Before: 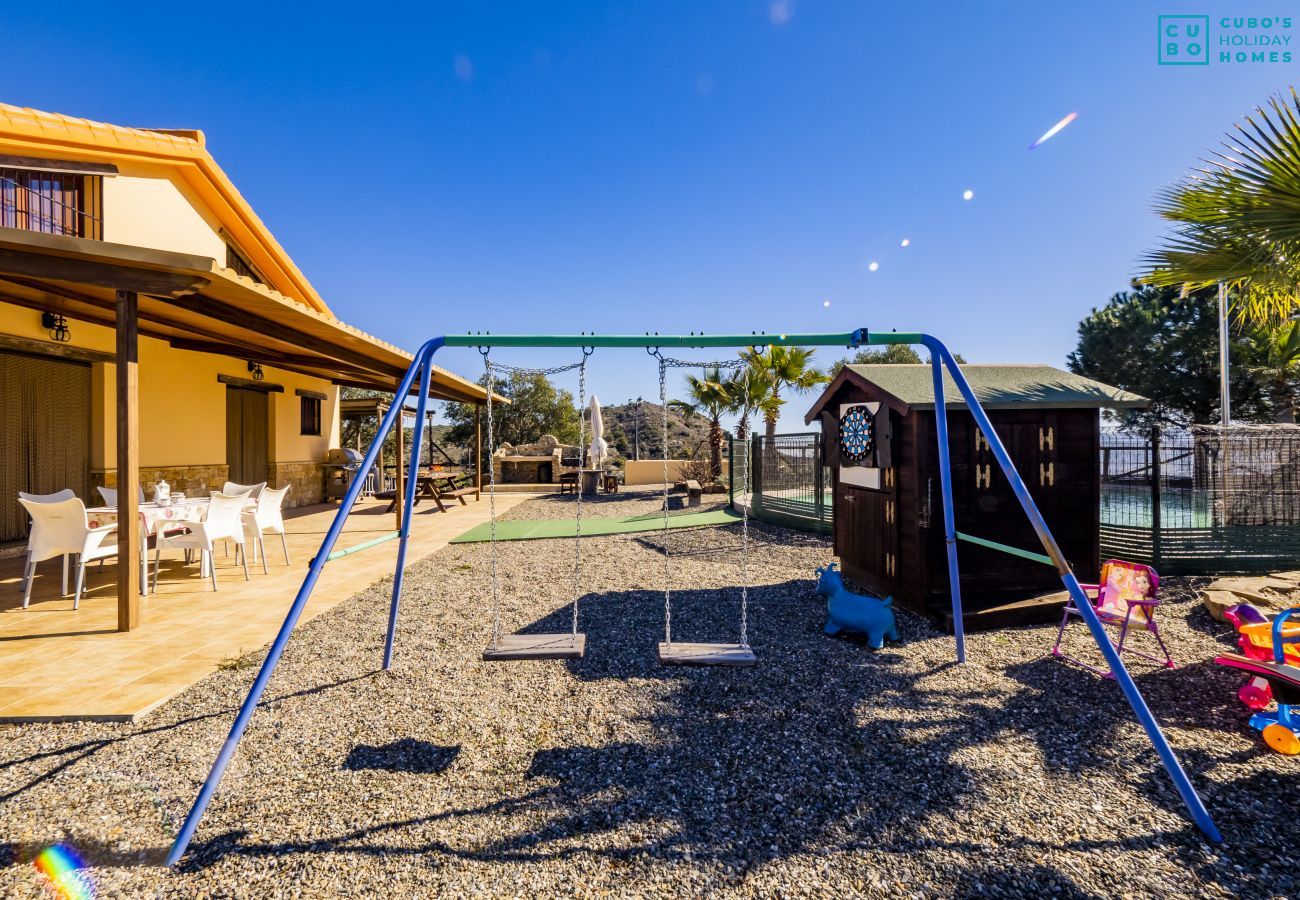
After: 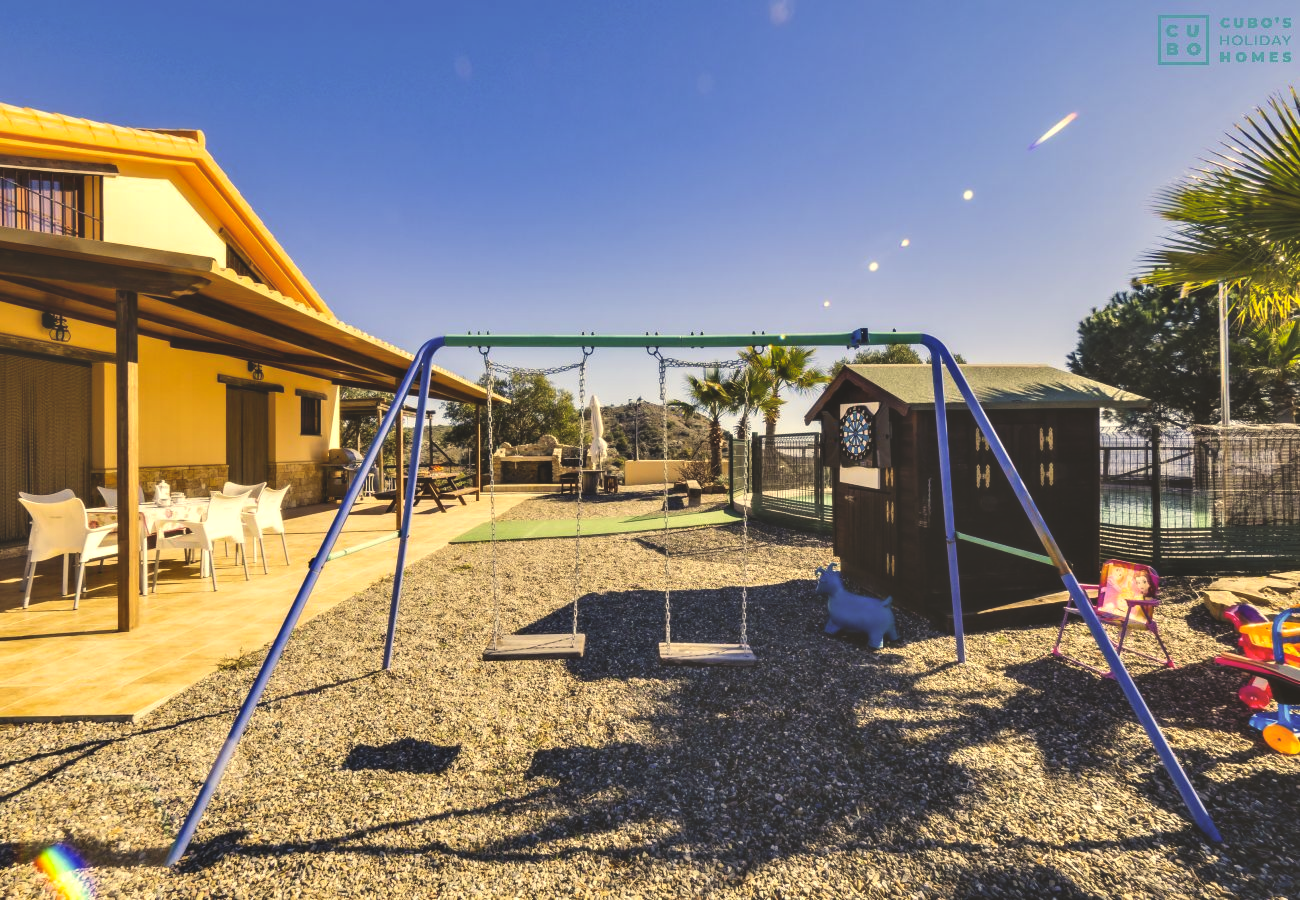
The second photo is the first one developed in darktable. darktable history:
exposure: black level correction -0.029, compensate highlight preservation false
color correction: highlights a* 2.66, highlights b* 22.73
contrast equalizer: octaves 7, y [[0.439, 0.44, 0.442, 0.457, 0.493, 0.498], [0.5 ×6], [0.5 ×6], [0 ×6], [0 ×6]], mix -0.992
